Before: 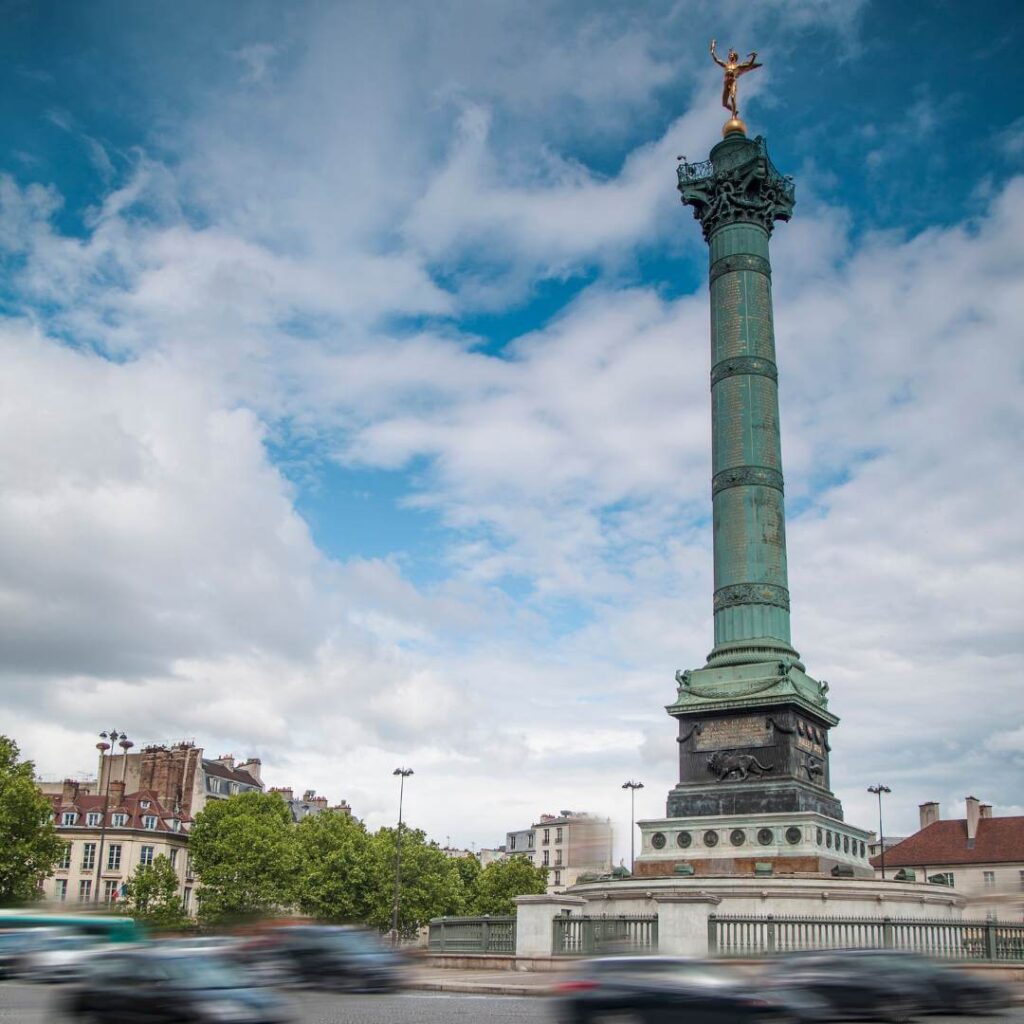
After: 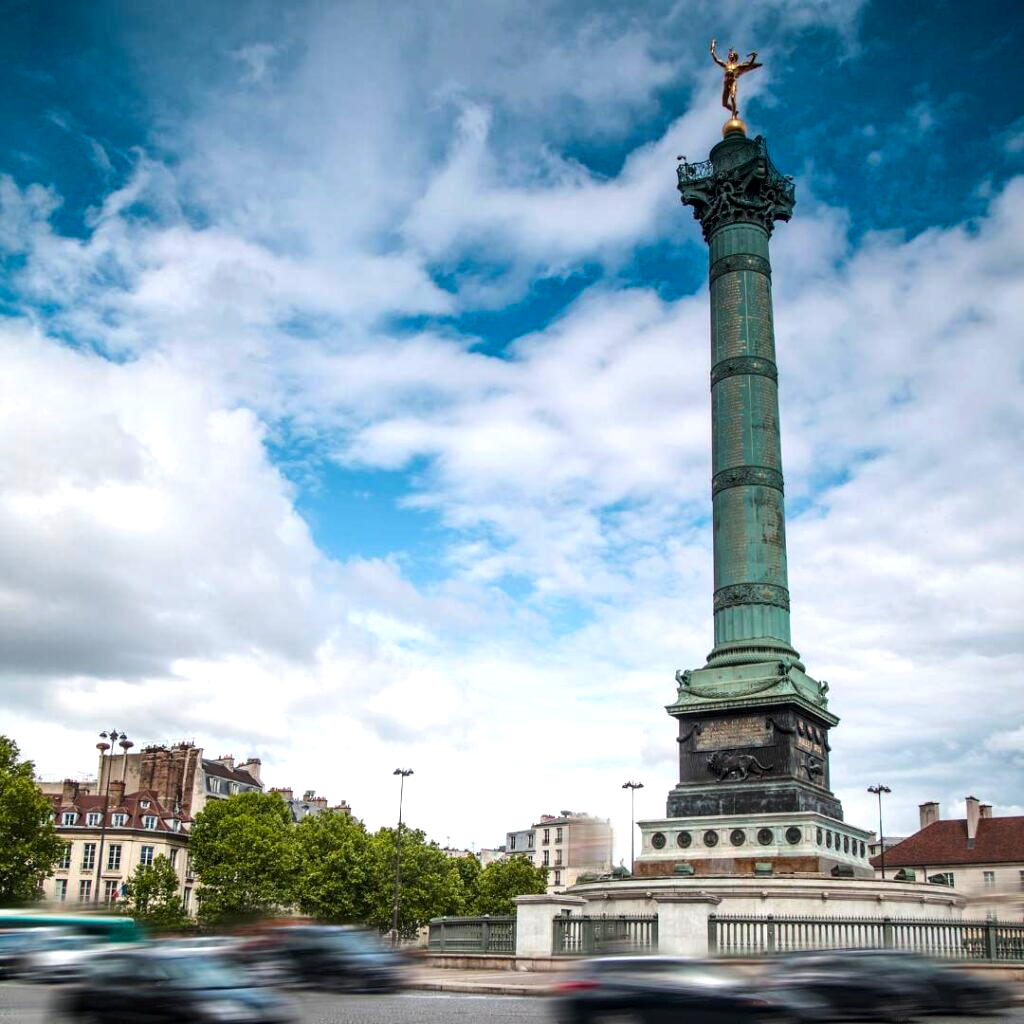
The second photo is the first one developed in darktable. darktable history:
color balance rgb: linear chroma grading › global chroma 10%, perceptual saturation grading › global saturation 5%, perceptual brilliance grading › global brilliance 4%, global vibrance 7%, saturation formula JzAzBz (2021)
exposure: exposure -0.242 EV, compensate highlight preservation false
local contrast: mode bilateral grid, contrast 20, coarseness 50, detail 120%, midtone range 0.2
tone equalizer: -8 EV -0.75 EV, -7 EV -0.7 EV, -6 EV -0.6 EV, -5 EV -0.4 EV, -3 EV 0.4 EV, -2 EV 0.6 EV, -1 EV 0.7 EV, +0 EV 0.75 EV, edges refinement/feathering 500, mask exposure compensation -1.57 EV, preserve details no
